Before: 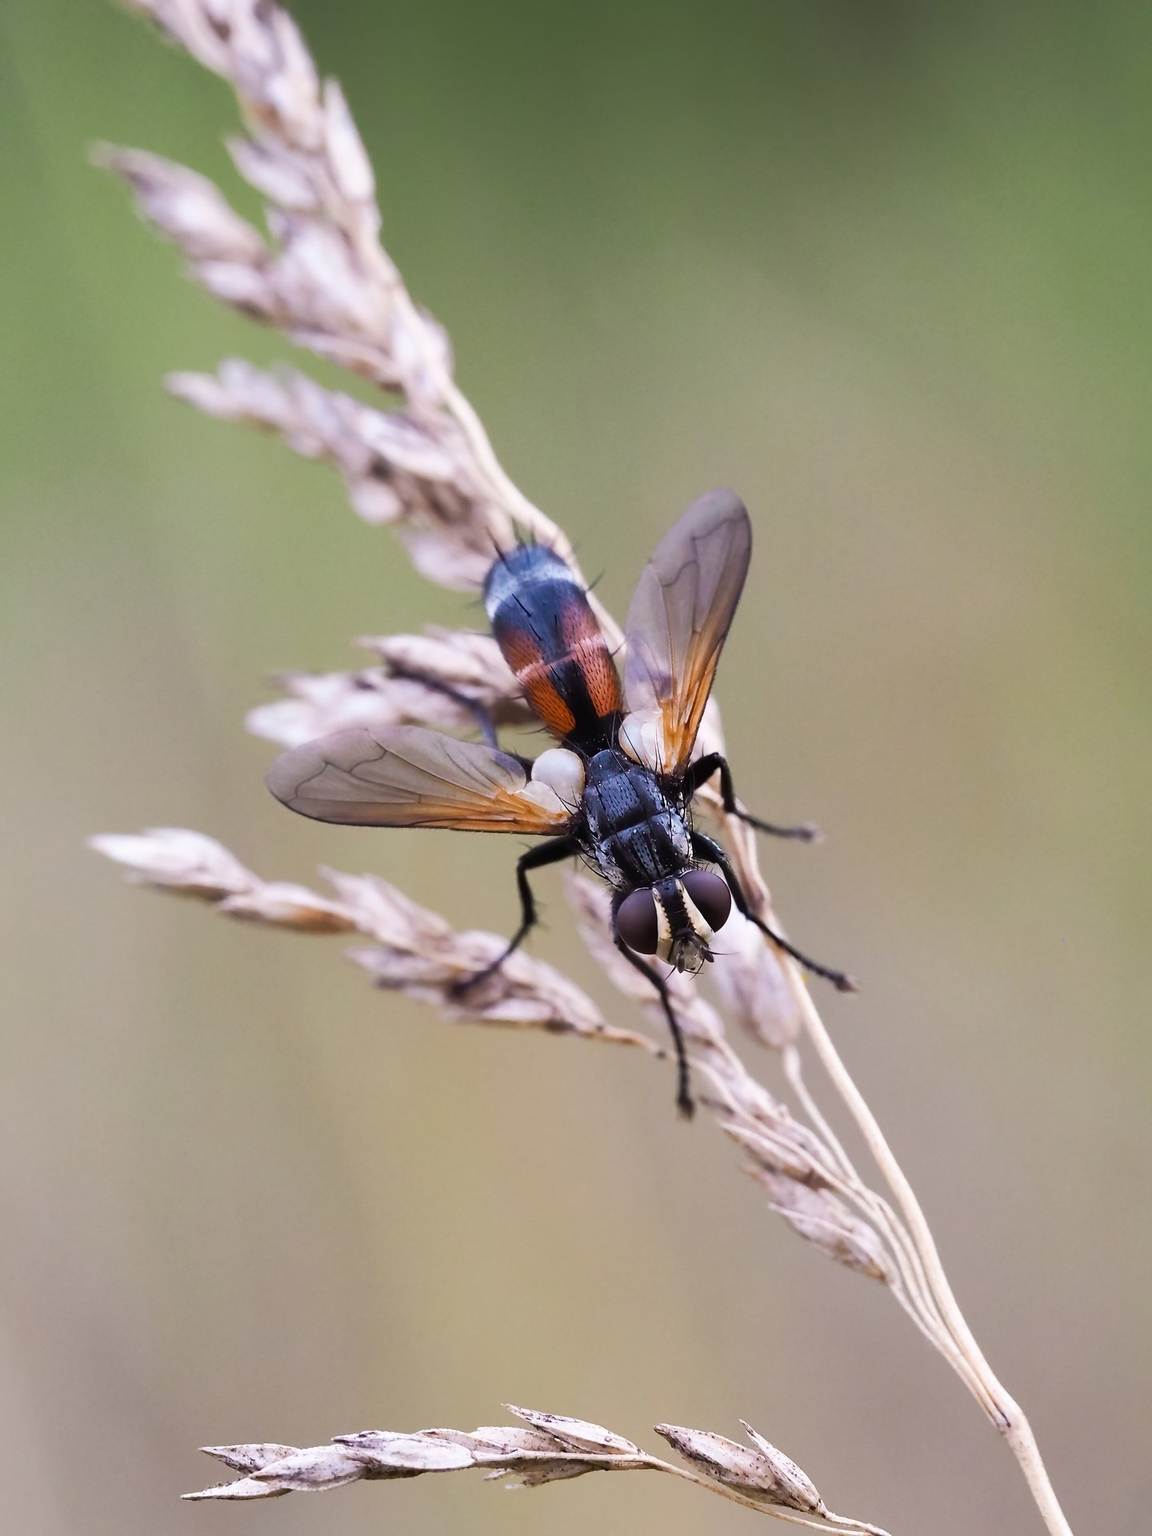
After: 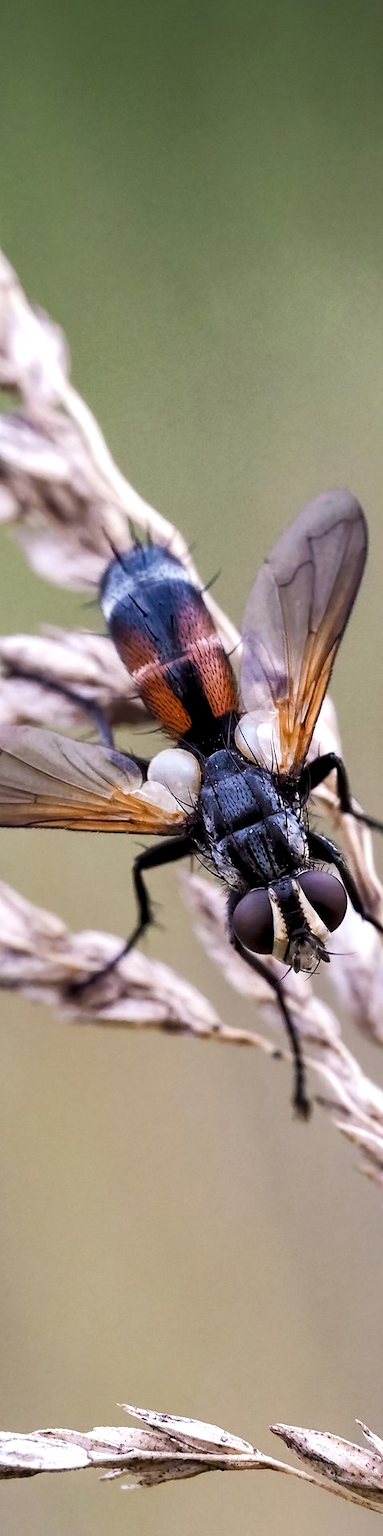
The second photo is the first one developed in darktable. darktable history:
local contrast: highlights 100%, shadows 100%, detail 200%, midtone range 0.2
crop: left 33.36%, right 33.36%
